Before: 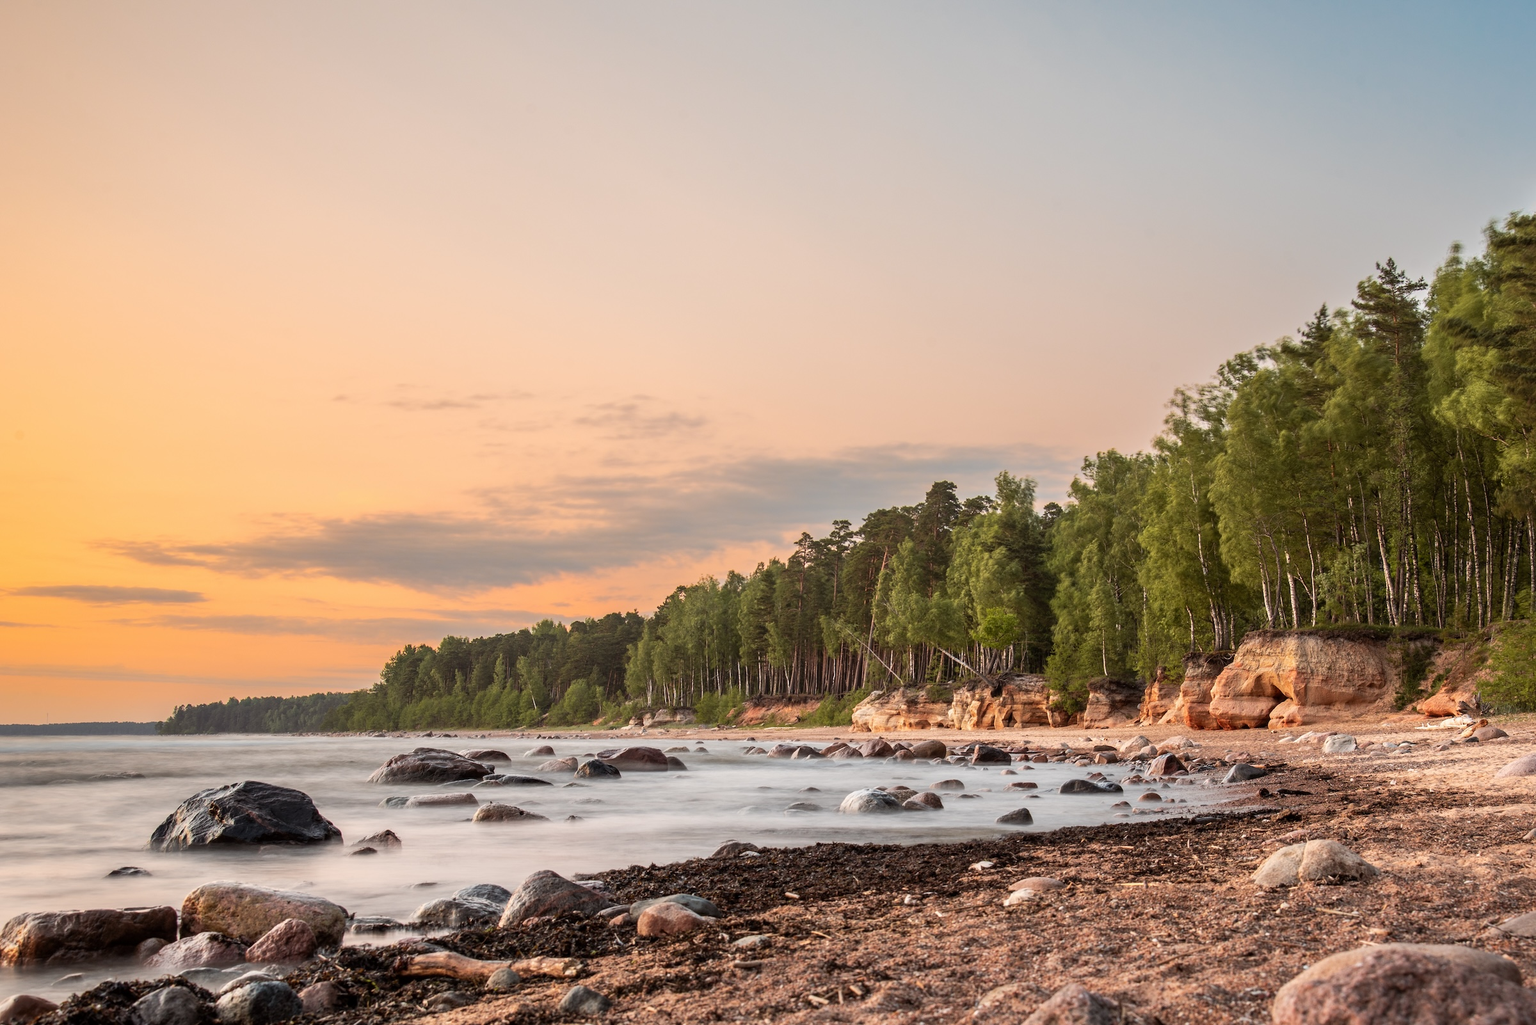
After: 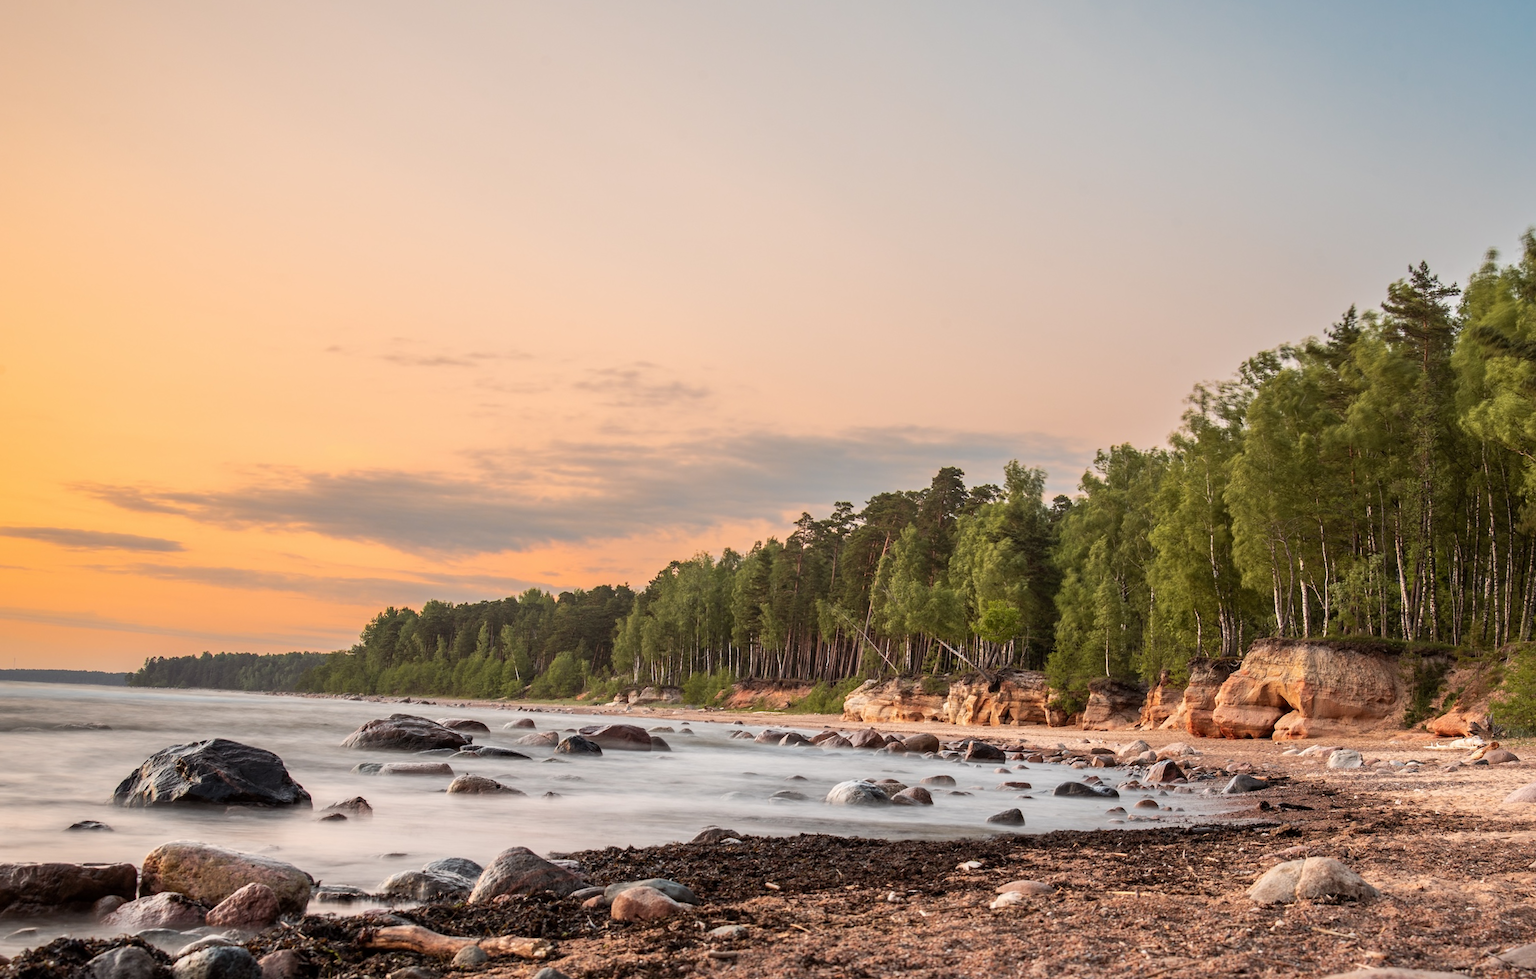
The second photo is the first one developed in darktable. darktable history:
rotate and perspective: rotation 3°, crop left 0.031, crop right 0.969, crop top 0.07, crop bottom 0.93
